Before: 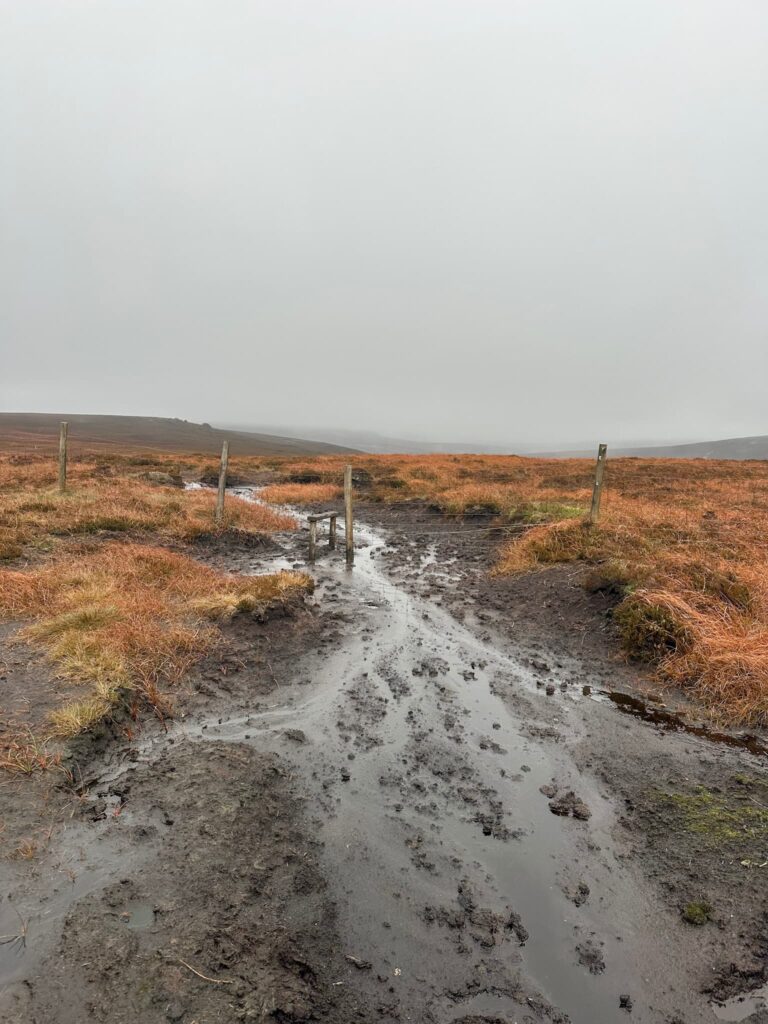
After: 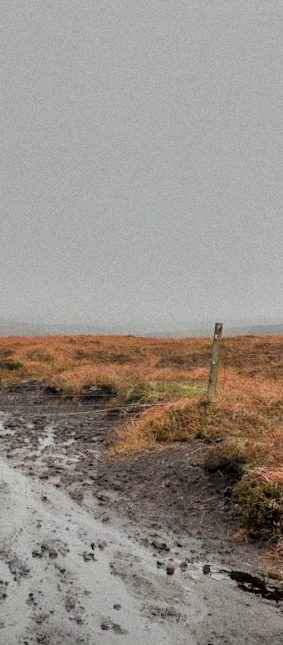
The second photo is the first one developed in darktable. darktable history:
crop and rotate: left 49.936%, top 10.094%, right 13.136%, bottom 24.256%
filmic rgb: black relative exposure -6.98 EV, white relative exposure 5.63 EV, hardness 2.86
rotate and perspective: rotation -1°, crop left 0.011, crop right 0.989, crop top 0.025, crop bottom 0.975
shadows and highlights: radius 171.16, shadows 27, white point adjustment 3.13, highlights -67.95, soften with gaussian
grain: coarseness 0.47 ISO
